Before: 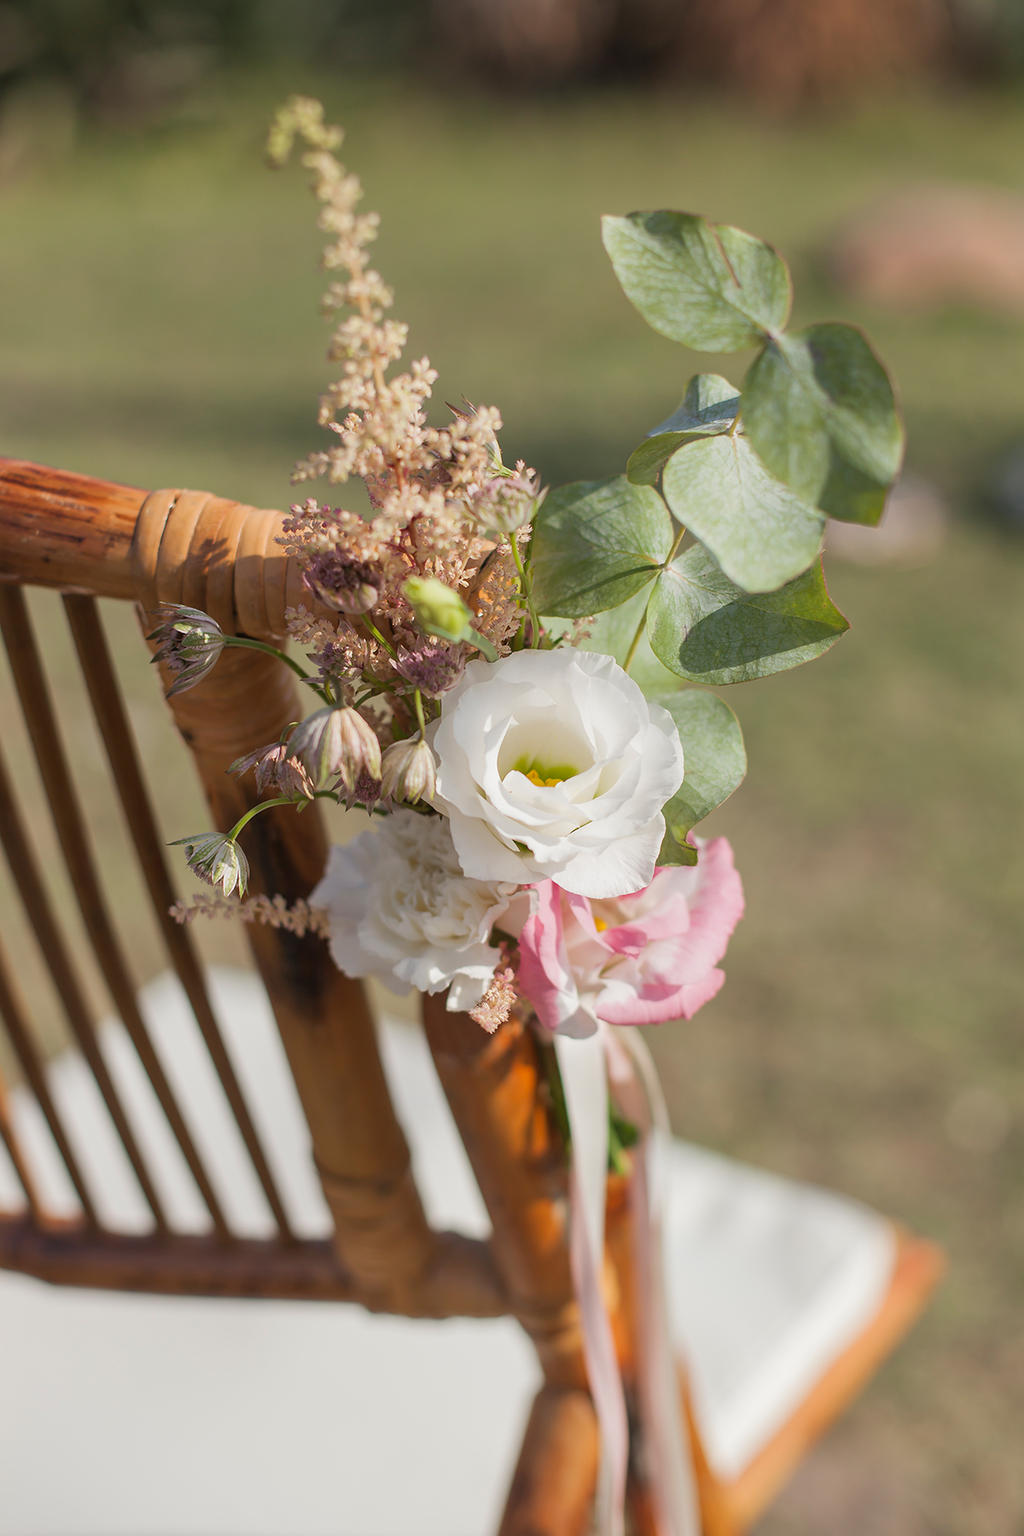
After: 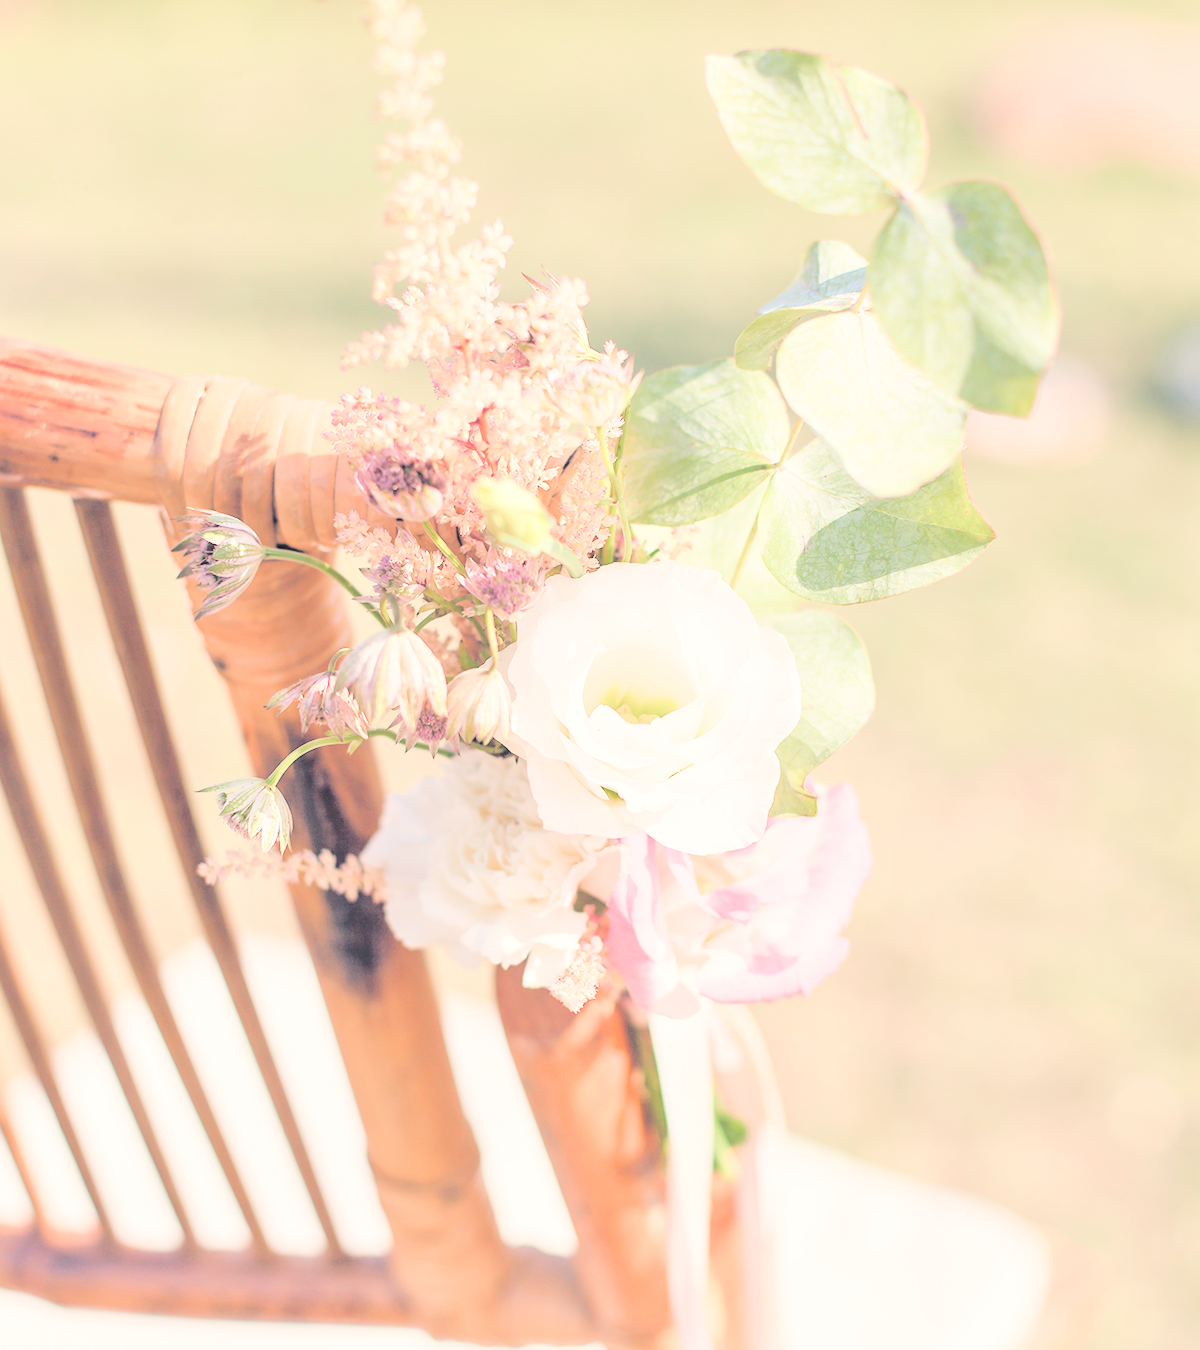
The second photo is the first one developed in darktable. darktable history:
local contrast: on, module defaults
contrast equalizer: octaves 7, y [[0.6 ×6], [0.55 ×6], [0 ×6], [0 ×6], [0 ×6]], mix 0.15
exposure: black level correction 0, exposure 2.327 EV, compensate exposure bias true, compensate highlight preservation false
crop: top 11.038%, bottom 13.962%
contrast brightness saturation: brightness 1
filmic rgb: black relative exposure -6.82 EV, white relative exposure 5.89 EV, hardness 2.71
color balance rgb: highlights gain › chroma 2.94%, highlights gain › hue 60.57°, global offset › chroma 0.25%, global offset › hue 256.52°, perceptual saturation grading › global saturation 20%, perceptual saturation grading › highlights -50%, perceptual saturation grading › shadows 30%, contrast 15%
